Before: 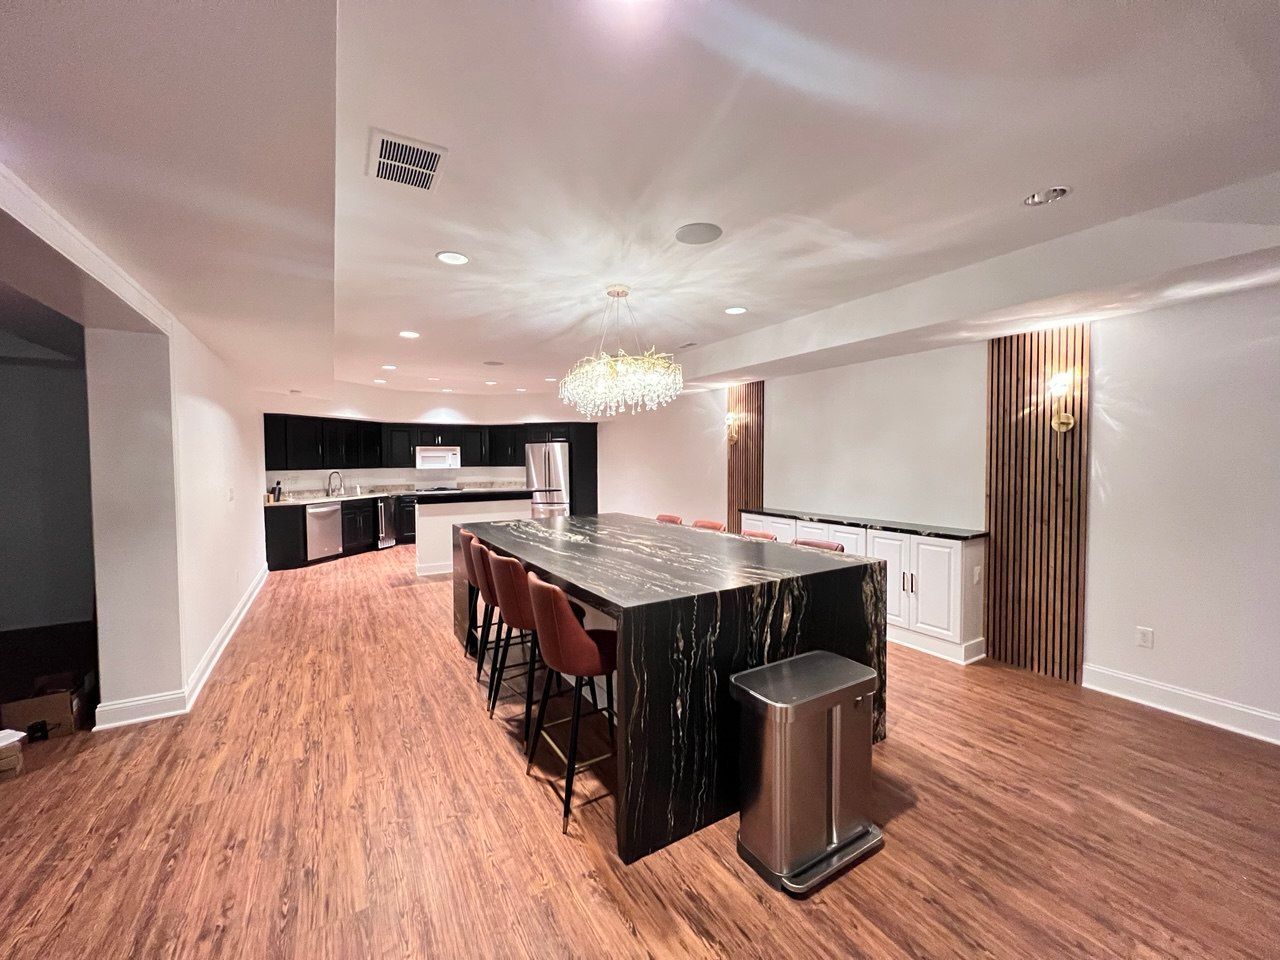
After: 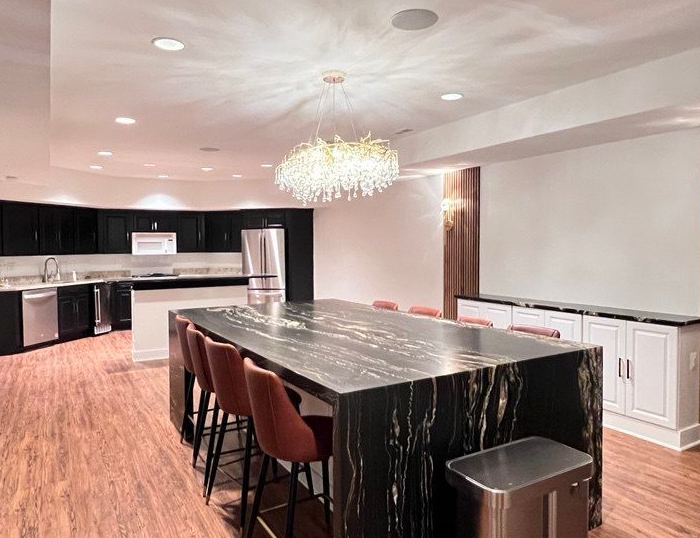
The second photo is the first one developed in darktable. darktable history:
crop and rotate: left 22.258%, top 22.372%, right 23.02%, bottom 21.585%
